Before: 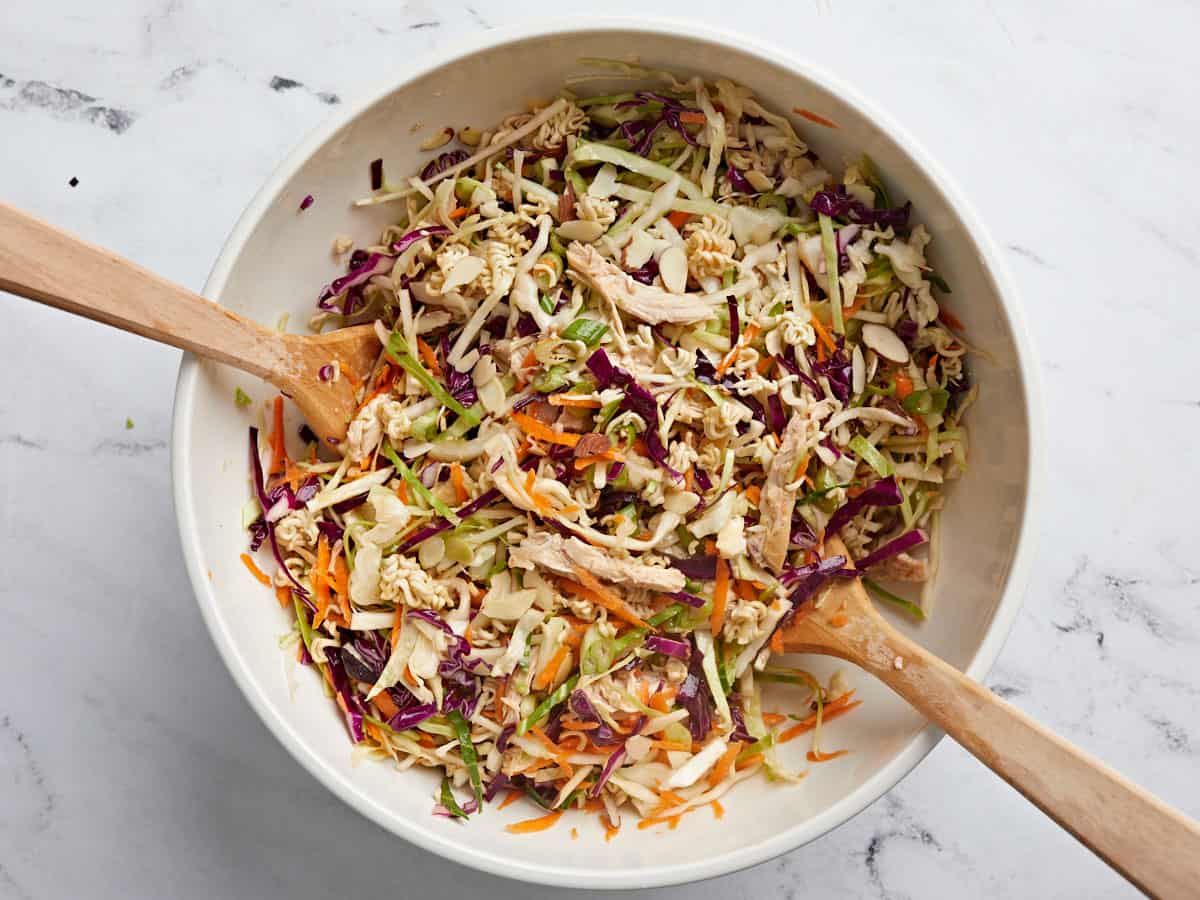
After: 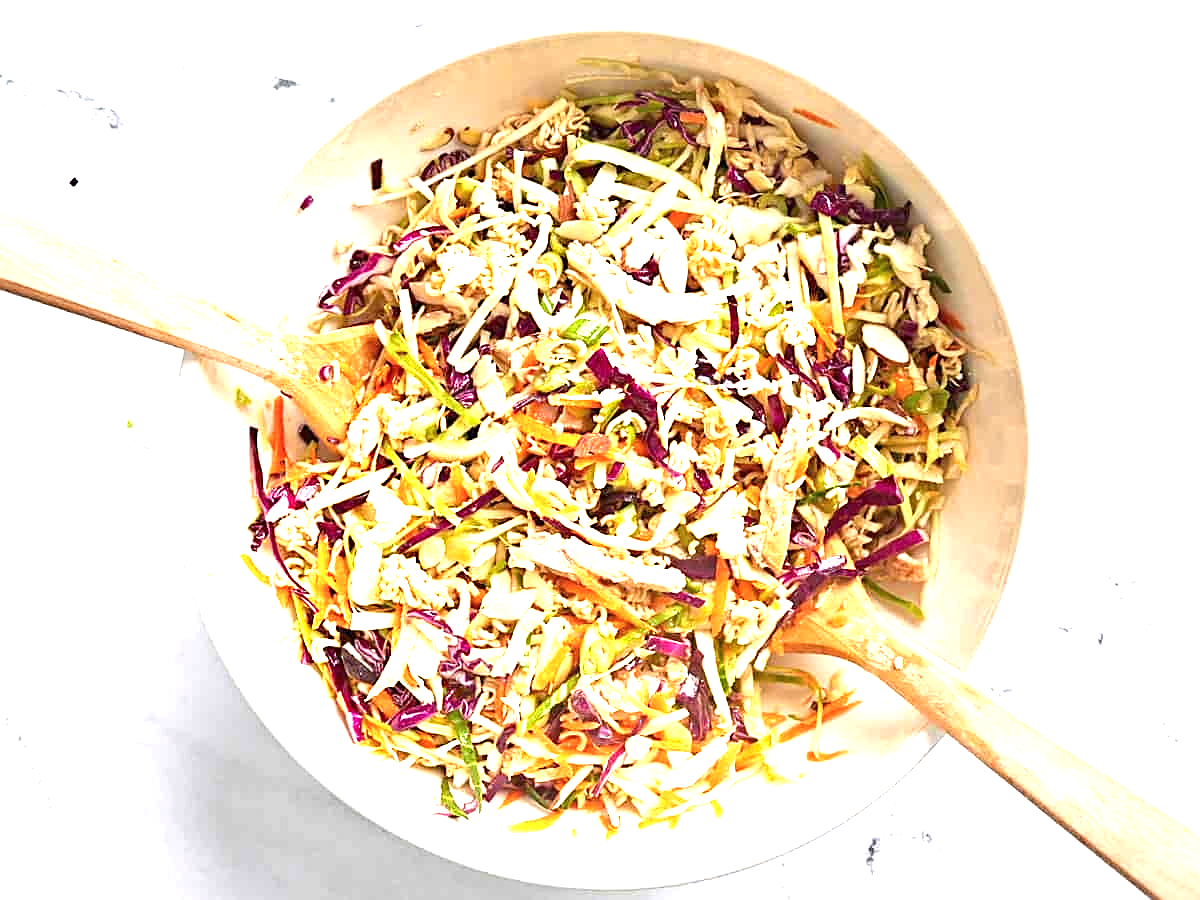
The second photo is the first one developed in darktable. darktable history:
color balance rgb: linear chroma grading › global chroma 1.512%, linear chroma grading › mid-tones -0.905%, perceptual saturation grading › global saturation -0.014%
exposure: black level correction 0, exposure 1.746 EV, compensate highlight preservation false
sharpen: radius 1.925
